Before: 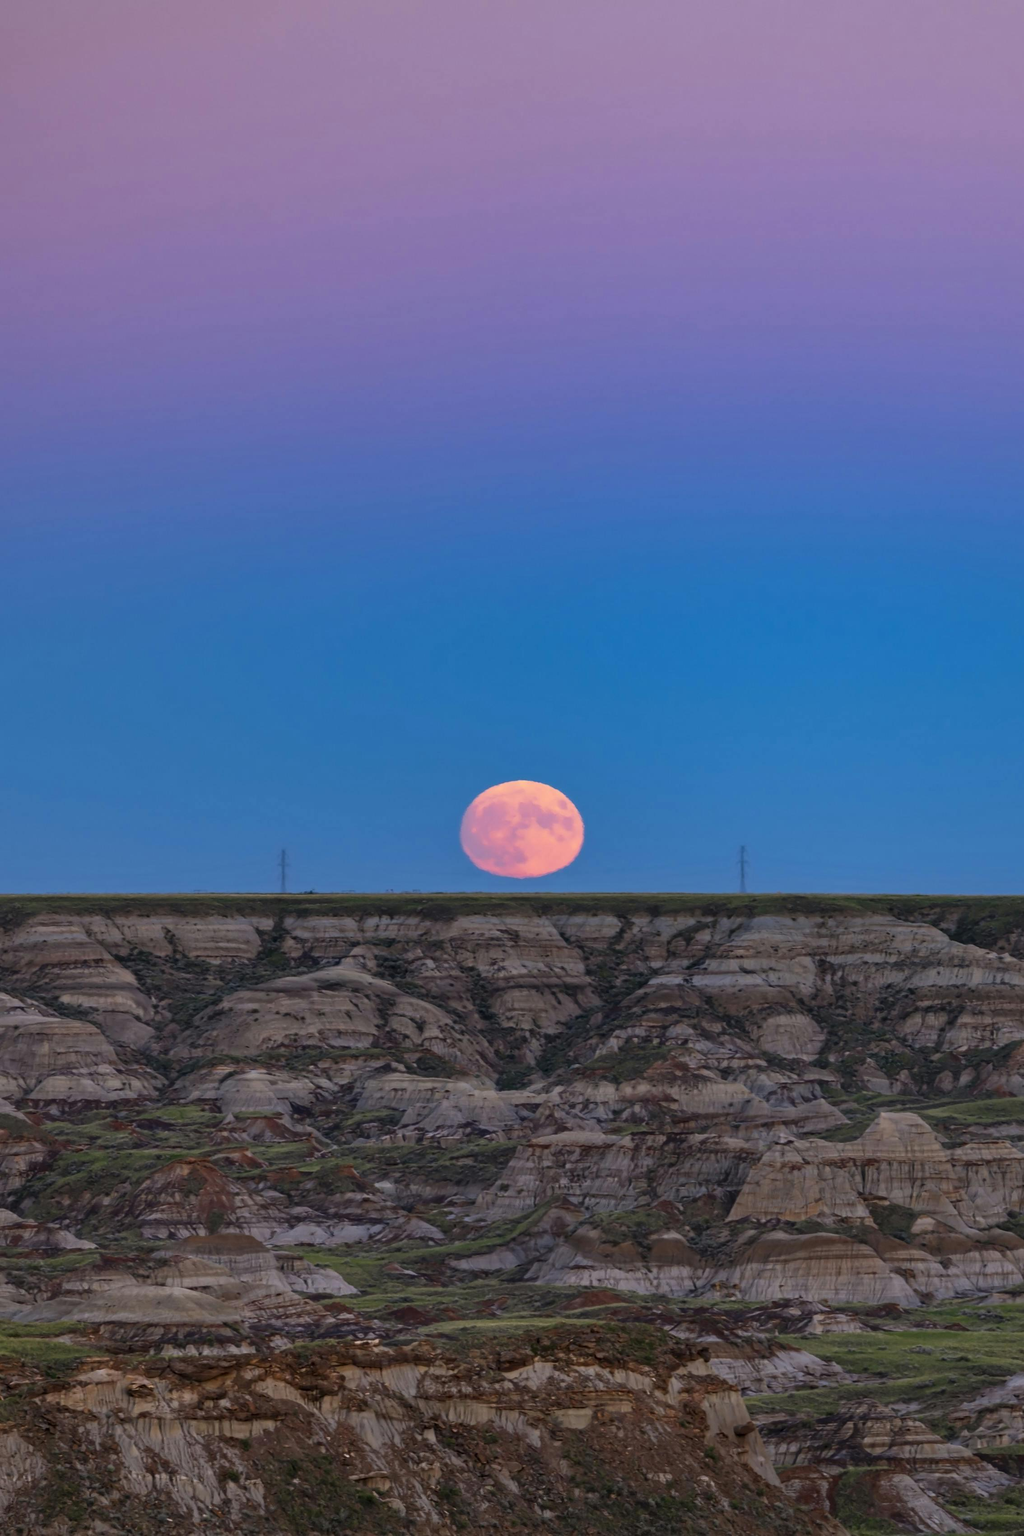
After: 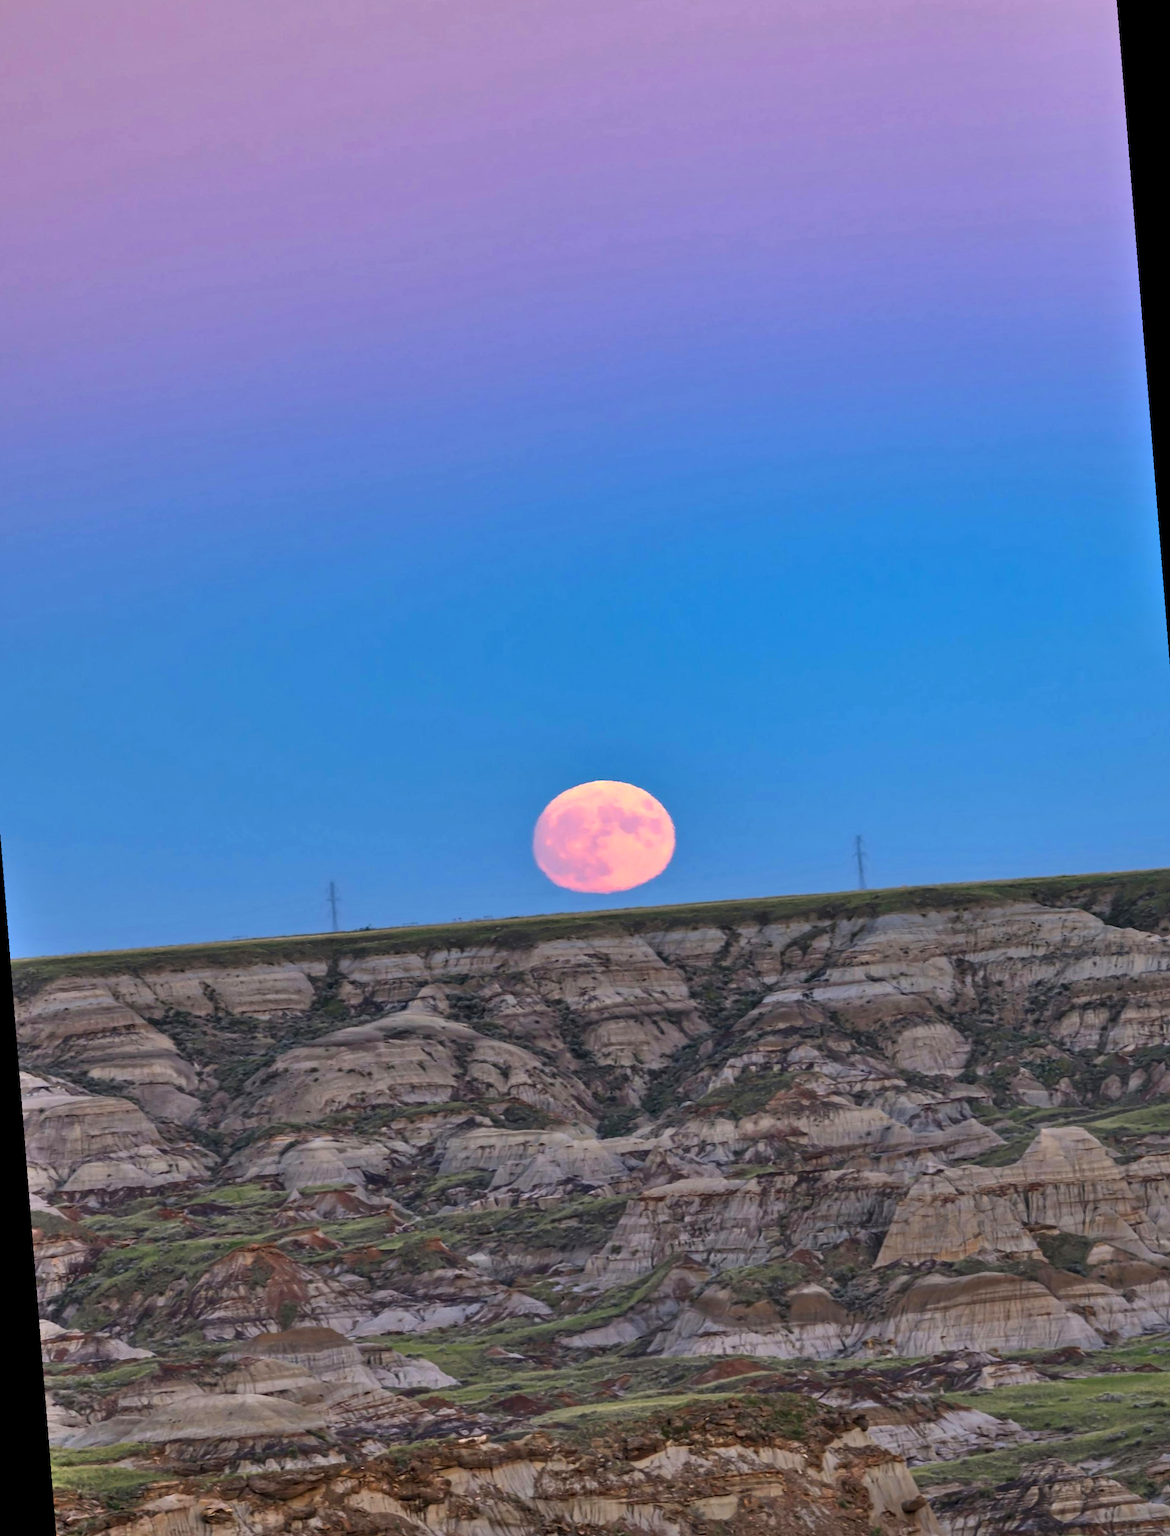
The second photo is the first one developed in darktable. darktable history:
shadows and highlights: low approximation 0.01, soften with gaussian
exposure: exposure 0.6 EV, compensate highlight preservation false
rotate and perspective: rotation -4.57°, crop left 0.054, crop right 0.944, crop top 0.087, crop bottom 0.914
